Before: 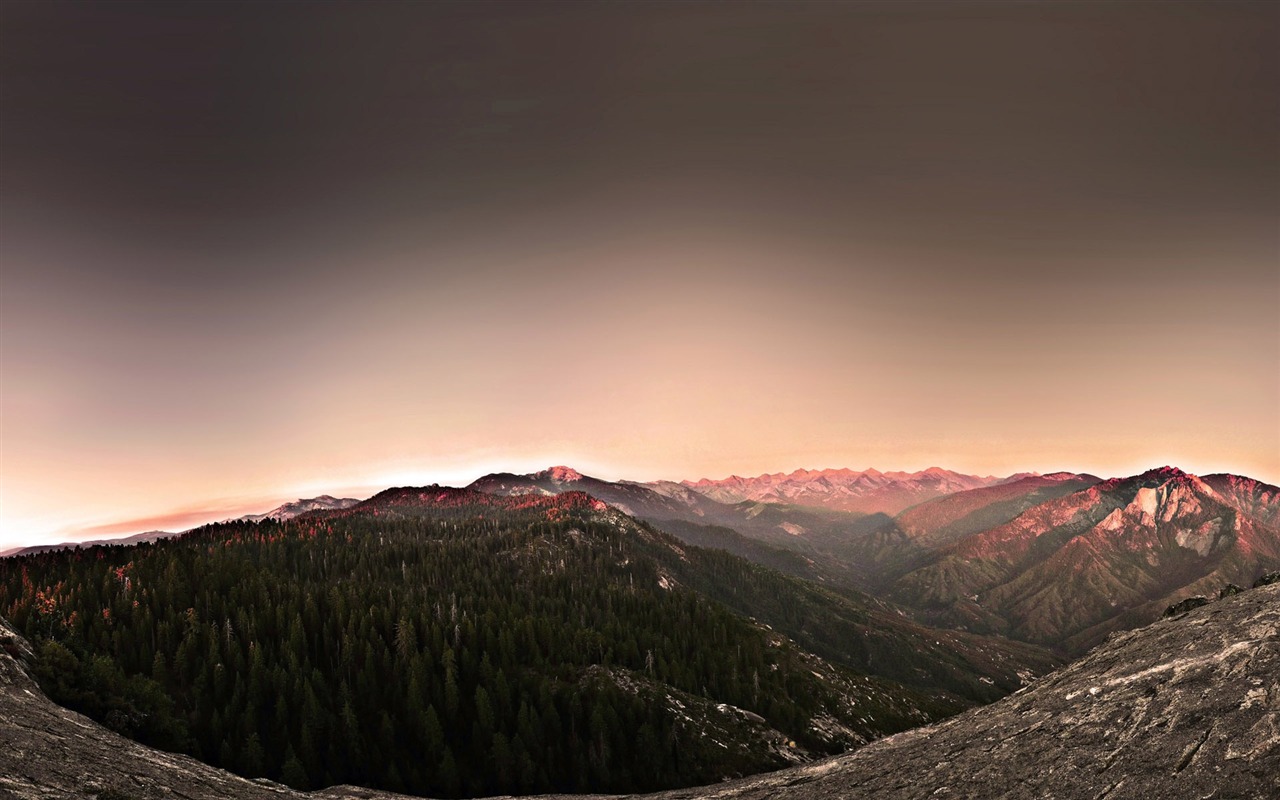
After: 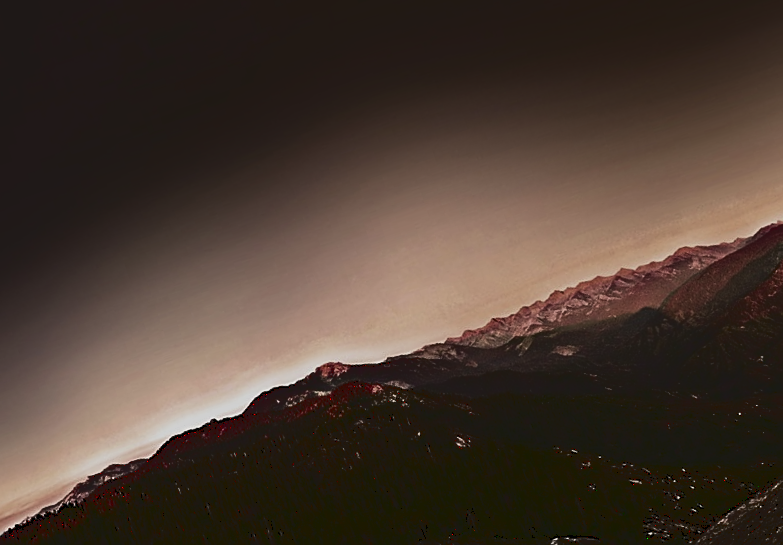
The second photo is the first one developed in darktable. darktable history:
crop and rotate: angle 18.21°, left 6.873%, right 4.355%, bottom 1.156%
sharpen: on, module defaults
base curve: curves: ch0 [(0, 0.02) (0.083, 0.036) (1, 1)]
exposure: black level correction 0, exposure -0.852 EV, compensate highlight preservation false
contrast brightness saturation: contrast 0.281
